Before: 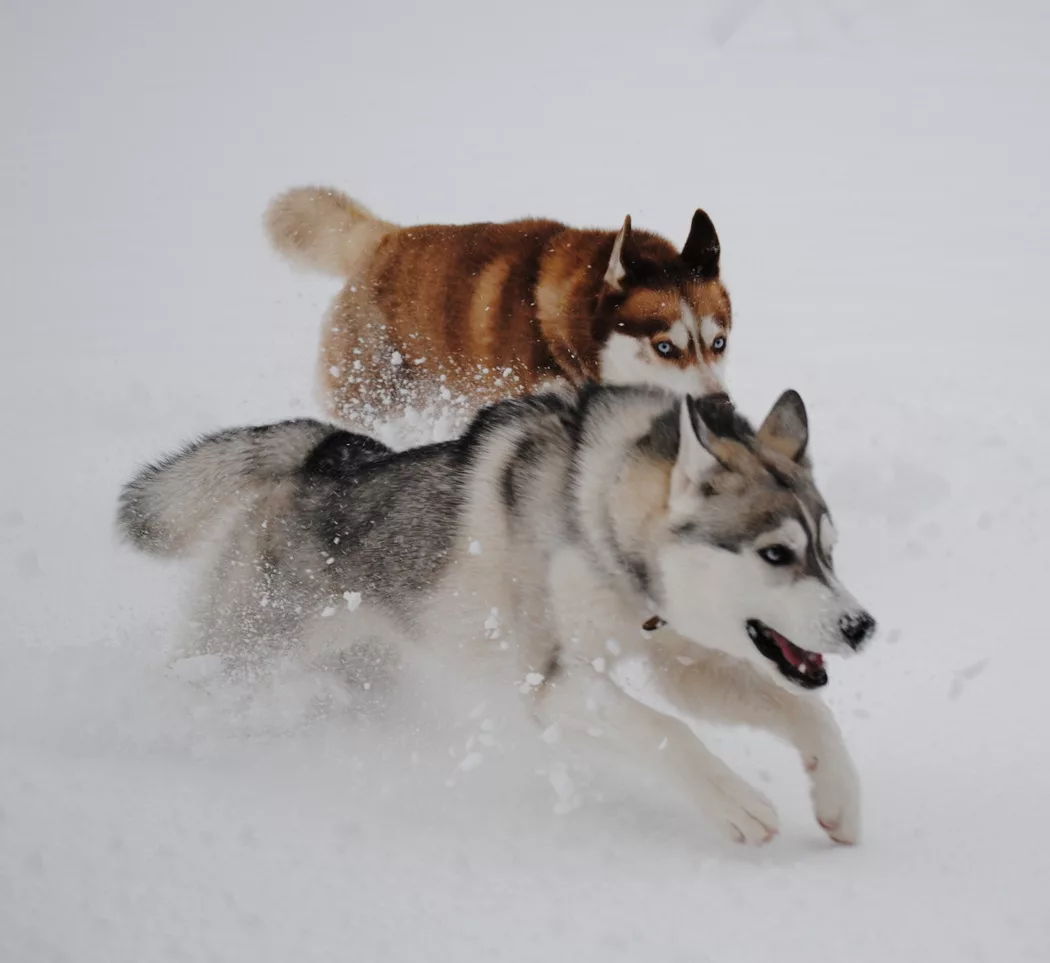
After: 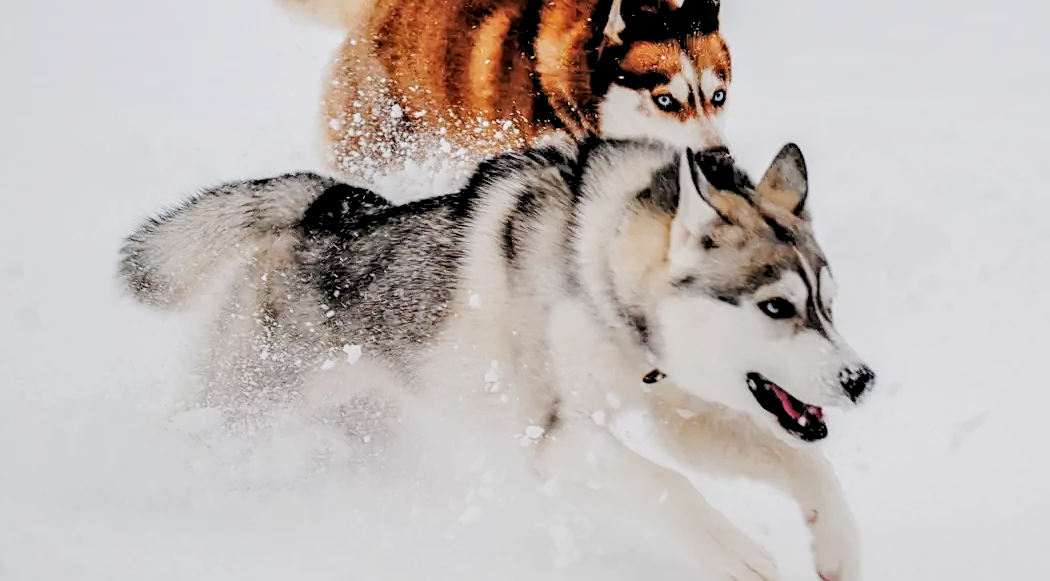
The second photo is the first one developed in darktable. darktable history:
tone curve: curves: ch0 [(0, 0.003) (0.117, 0.101) (0.257, 0.246) (0.408, 0.432) (0.611, 0.653) (0.824, 0.846) (1, 1)]; ch1 [(0, 0) (0.227, 0.197) (0.405, 0.421) (0.501, 0.501) (0.522, 0.53) (0.563, 0.572) (0.589, 0.611) (0.699, 0.709) (0.976, 0.992)]; ch2 [(0, 0) (0.208, 0.176) (0.377, 0.38) (0.5, 0.5) (0.537, 0.534) (0.571, 0.576) (0.681, 0.746) (1, 1)], preserve colors none
filmic rgb: black relative exposure -7.65 EV, white relative exposure 4.56 EV, hardness 3.61
sharpen: on, module defaults
local contrast: detail 150%
levels: levels [0.072, 0.414, 0.976]
crop and rotate: top 25.668%, bottom 13.962%
